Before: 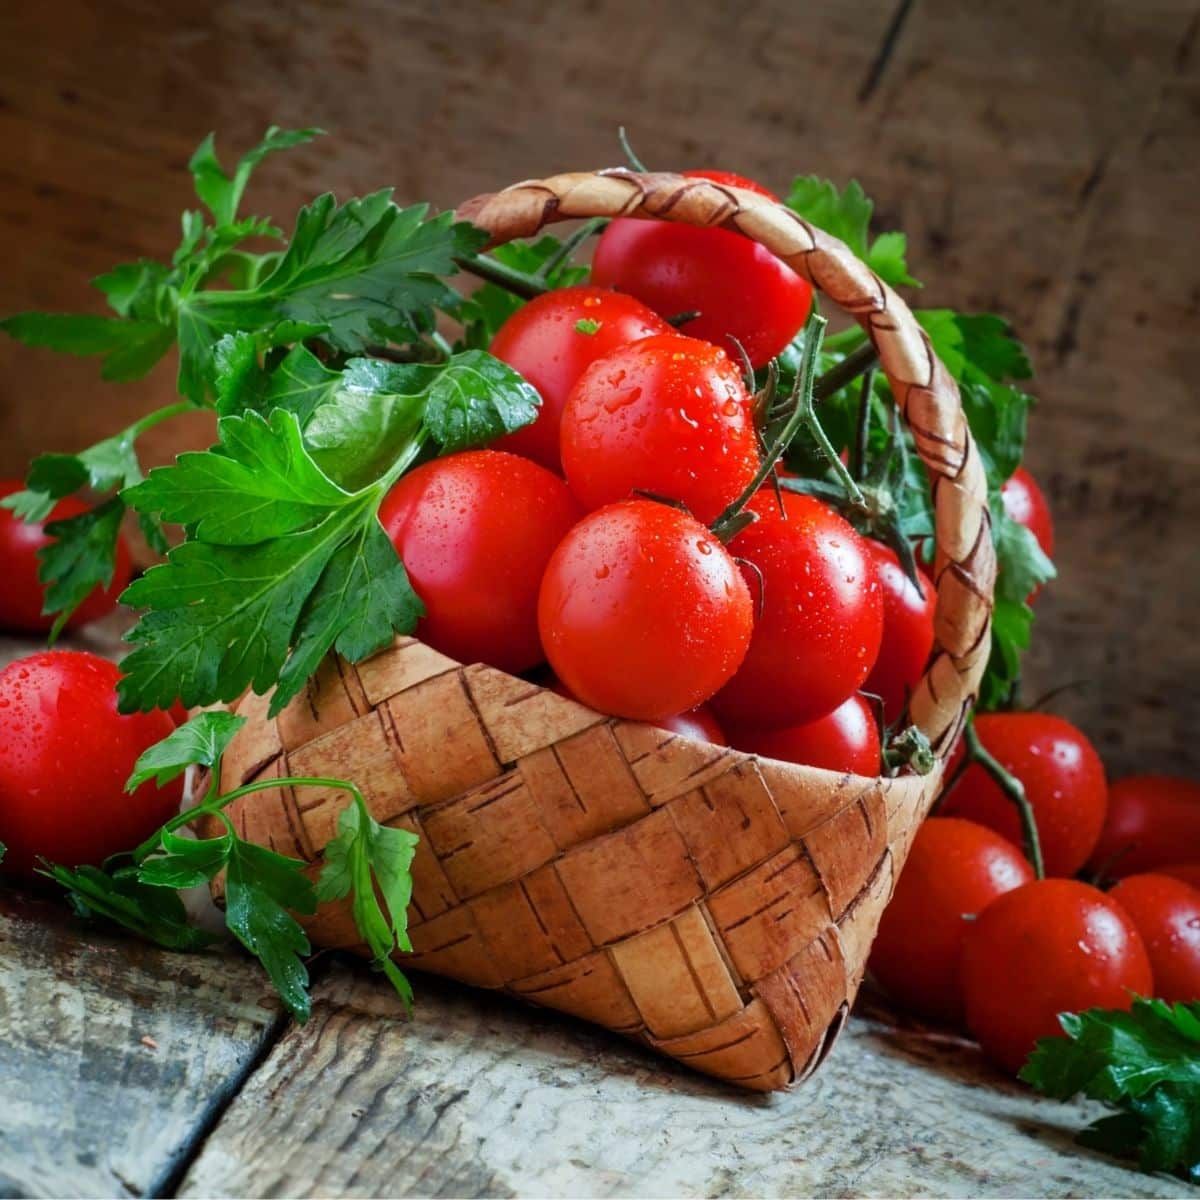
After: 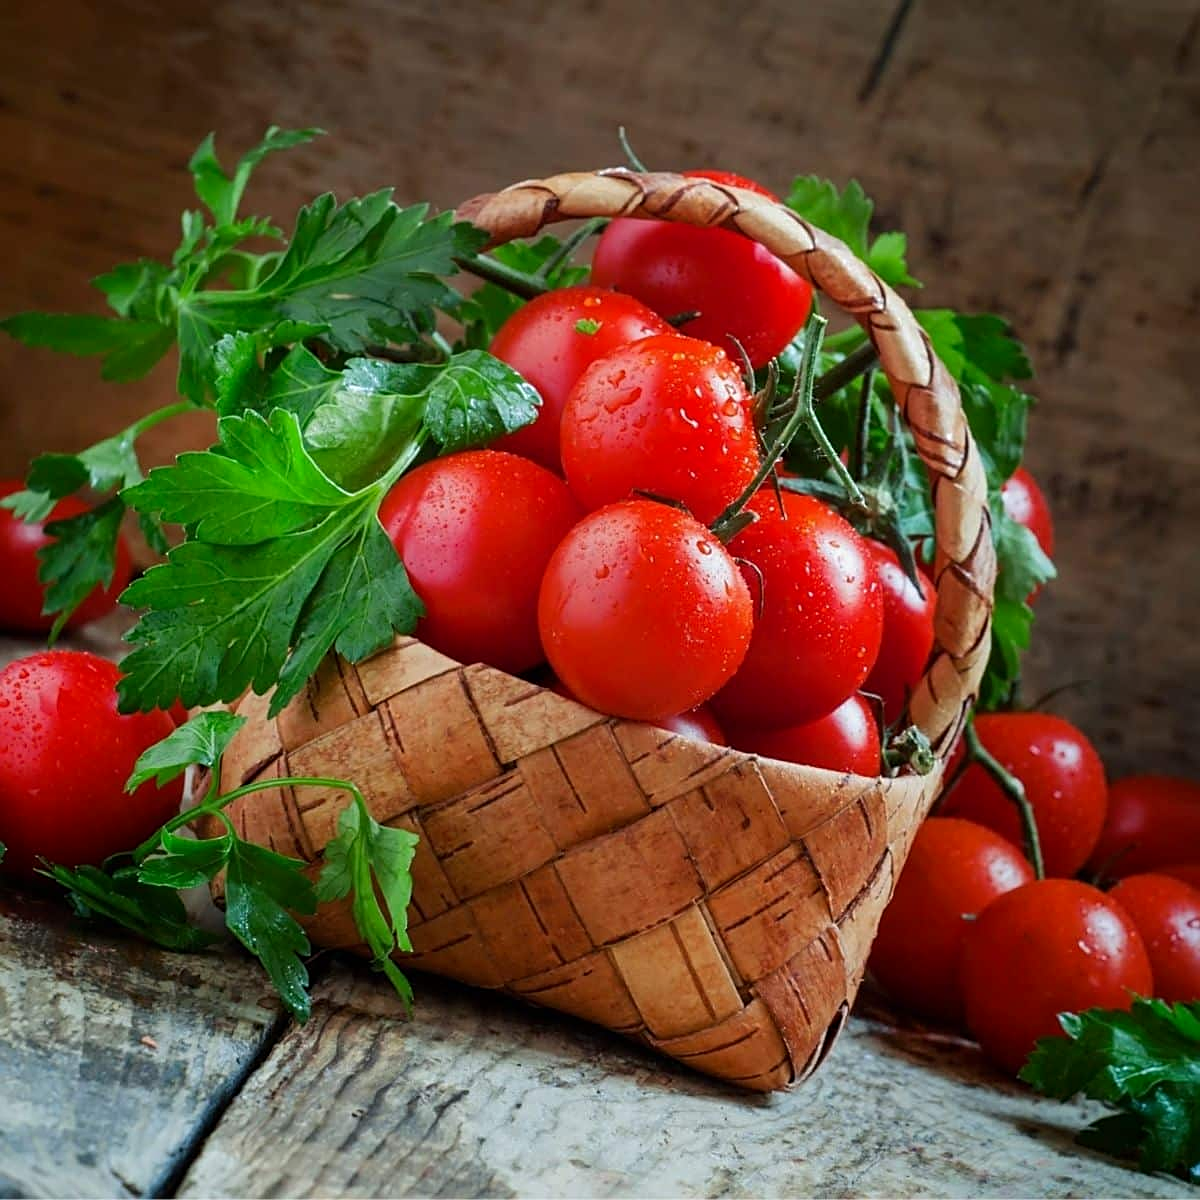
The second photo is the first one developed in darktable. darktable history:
sharpen: on, module defaults
shadows and highlights: shadows -20.6, white point adjustment -1.94, highlights -34.9
